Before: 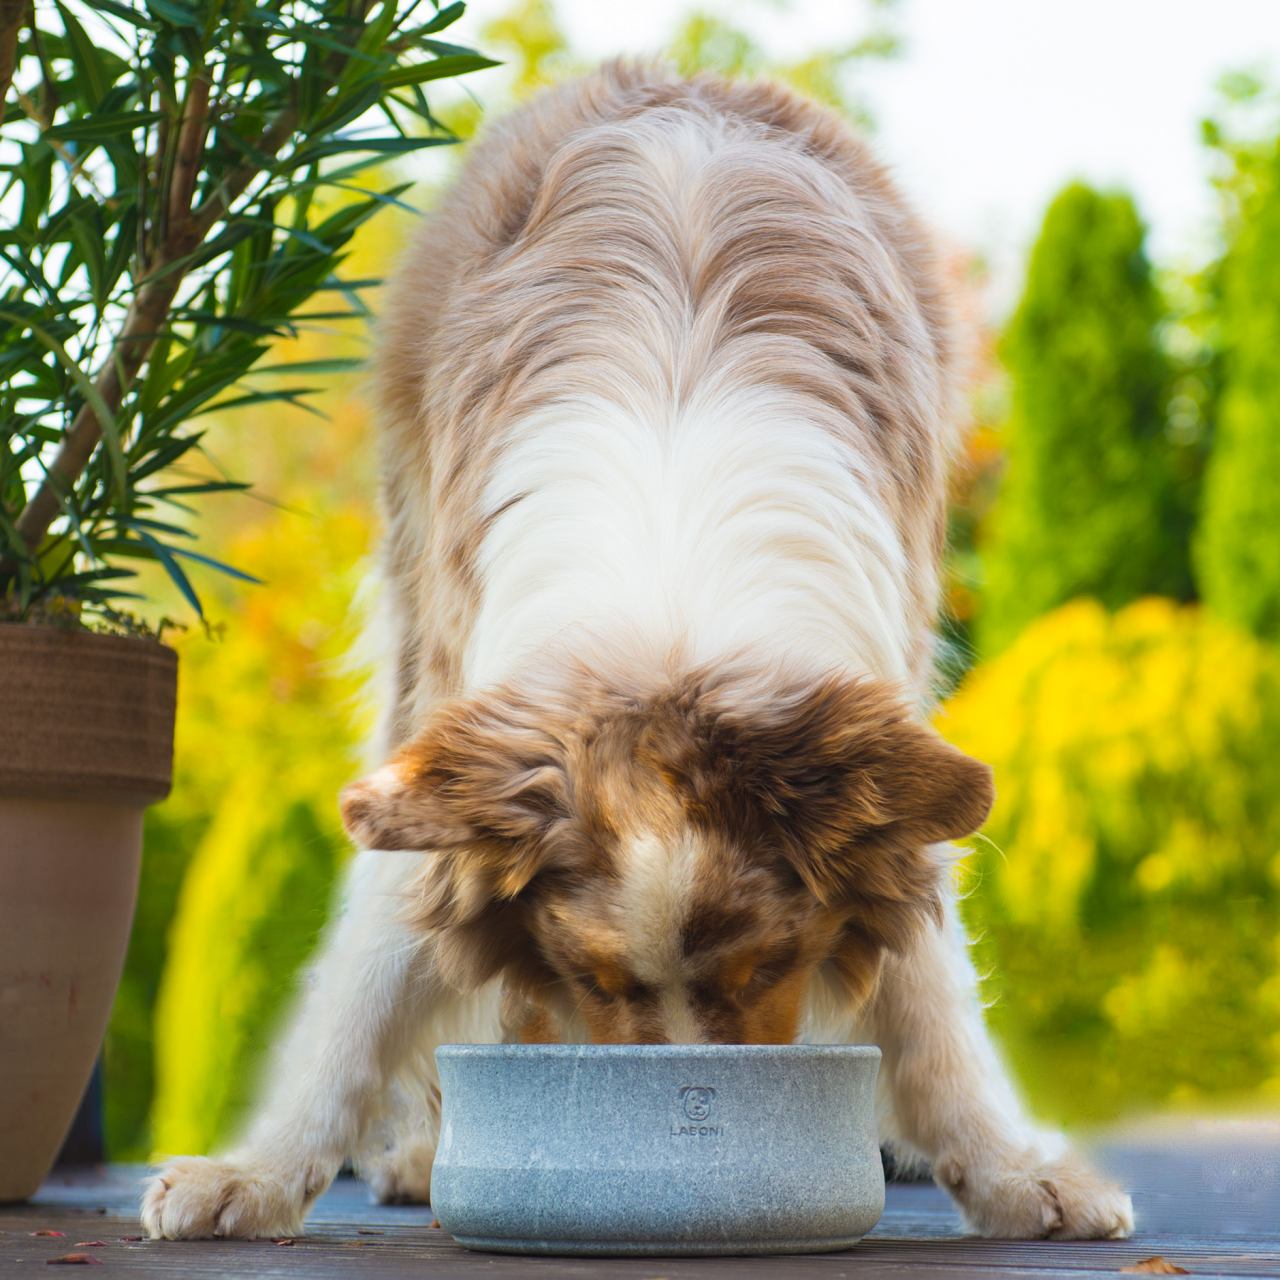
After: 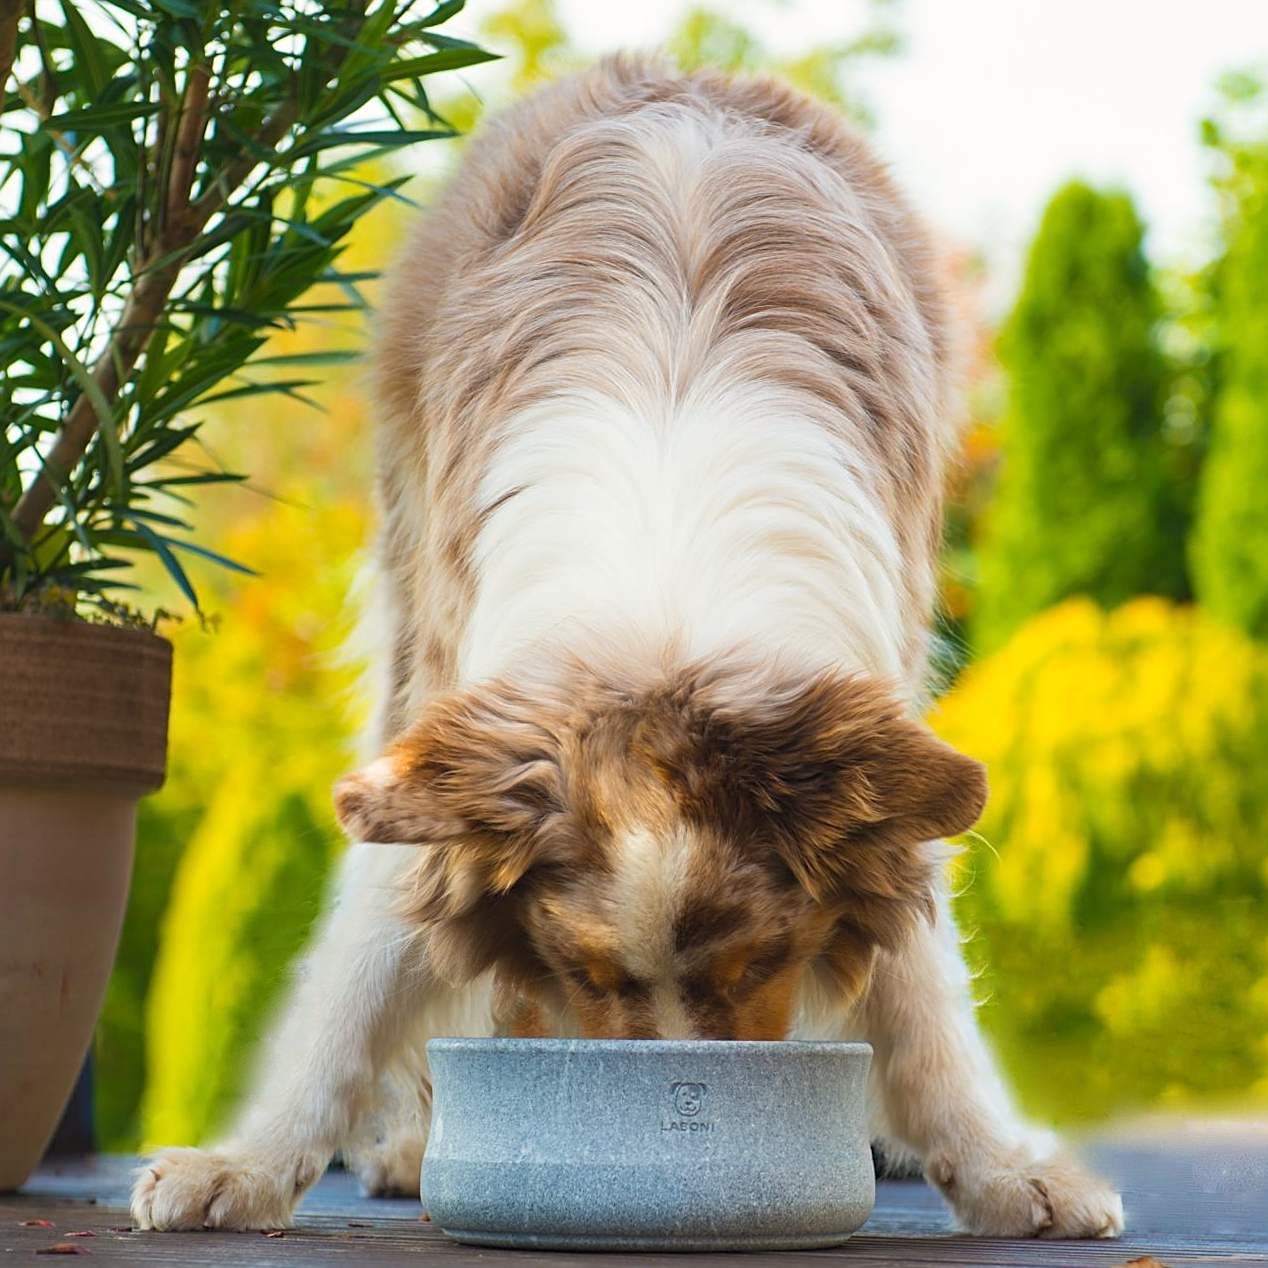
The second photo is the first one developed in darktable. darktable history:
sharpen: on, module defaults
white balance: red 1.009, blue 0.985
crop and rotate: angle -0.5°
